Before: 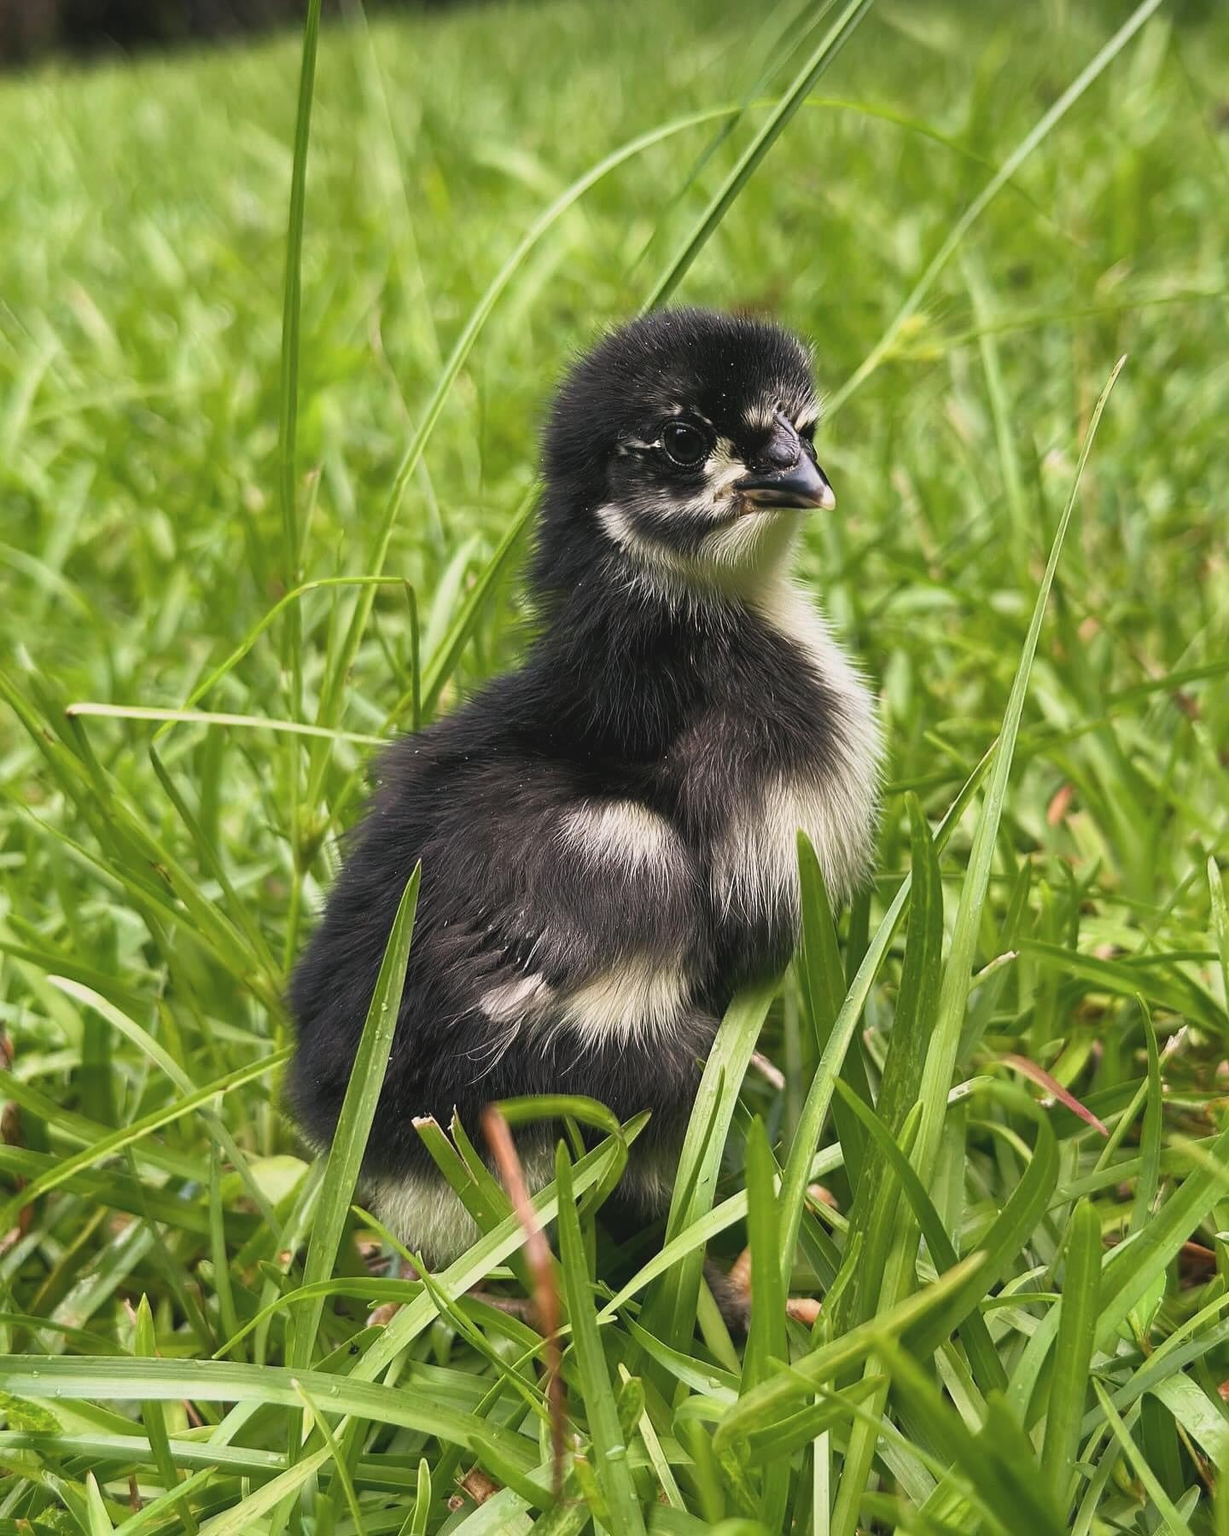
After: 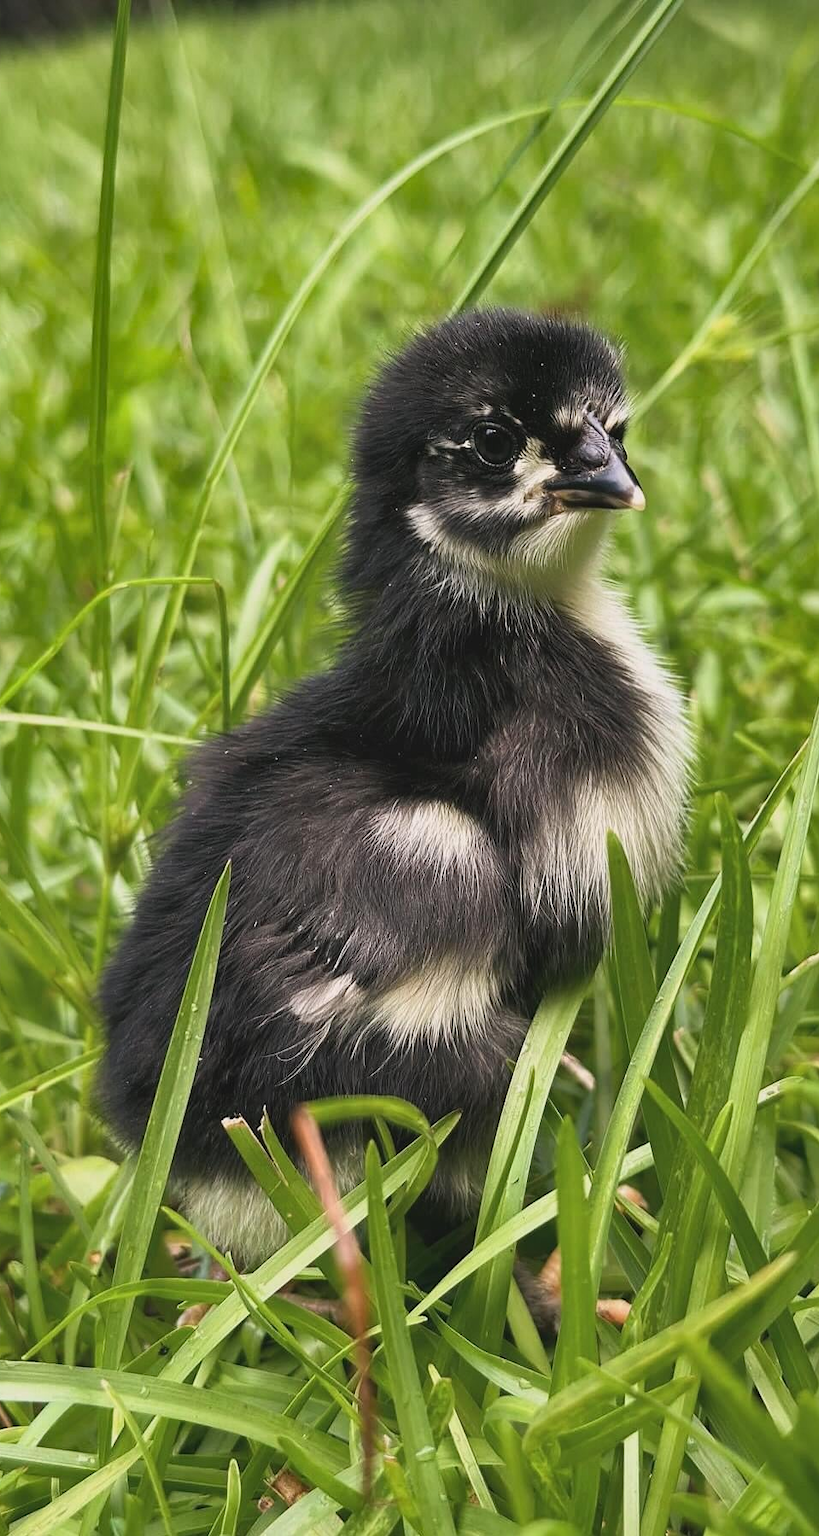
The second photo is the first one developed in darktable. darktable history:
shadows and highlights: soften with gaussian
crop and rotate: left 15.546%, right 17.787%
